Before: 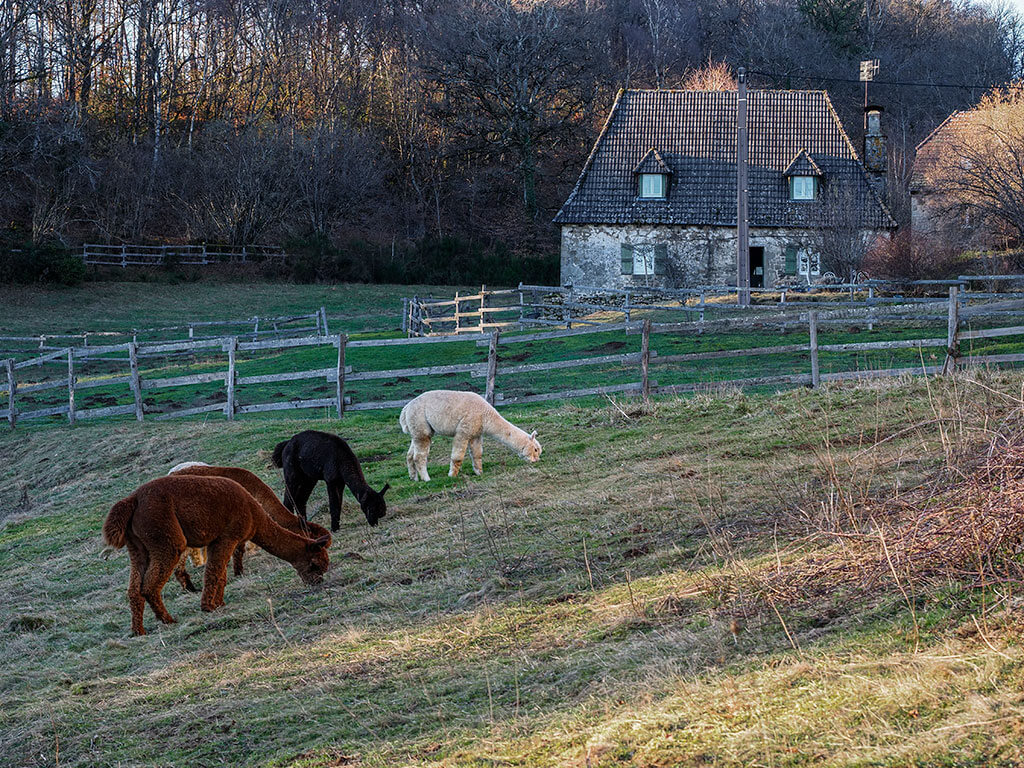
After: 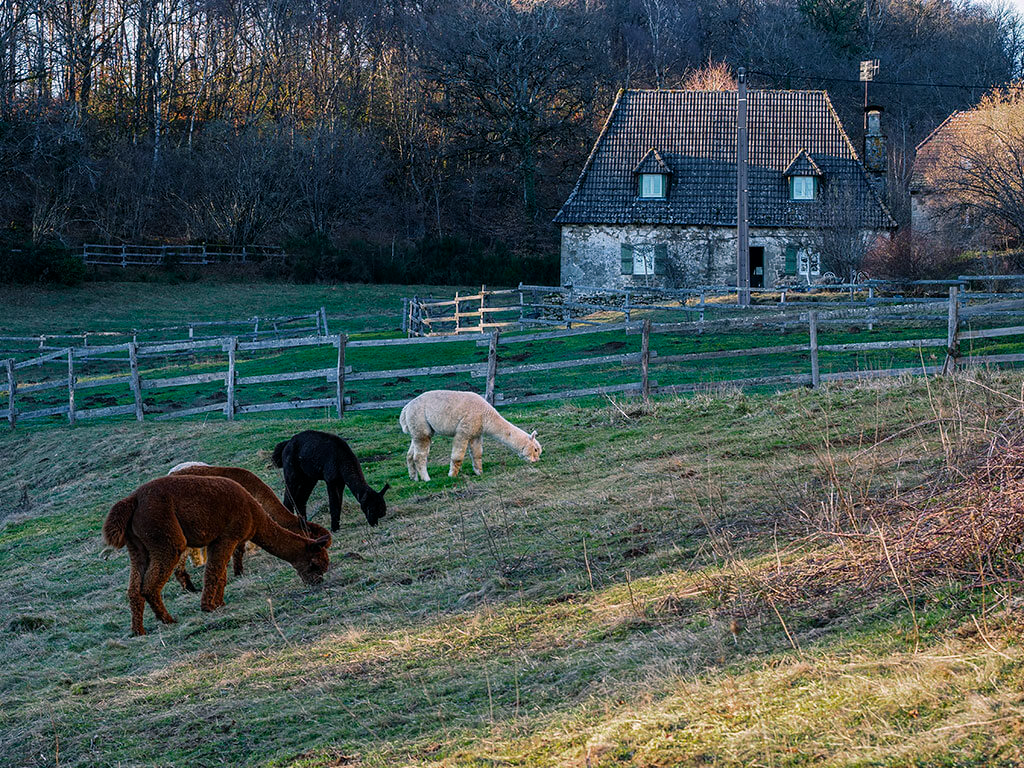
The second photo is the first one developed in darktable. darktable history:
color balance rgb: power › luminance -7.594%, power › chroma 1.09%, power › hue 216.96°, highlights gain › chroma 0.981%, highlights gain › hue 25.07°, perceptual saturation grading › global saturation 16.482%, global vibrance 9.956%
